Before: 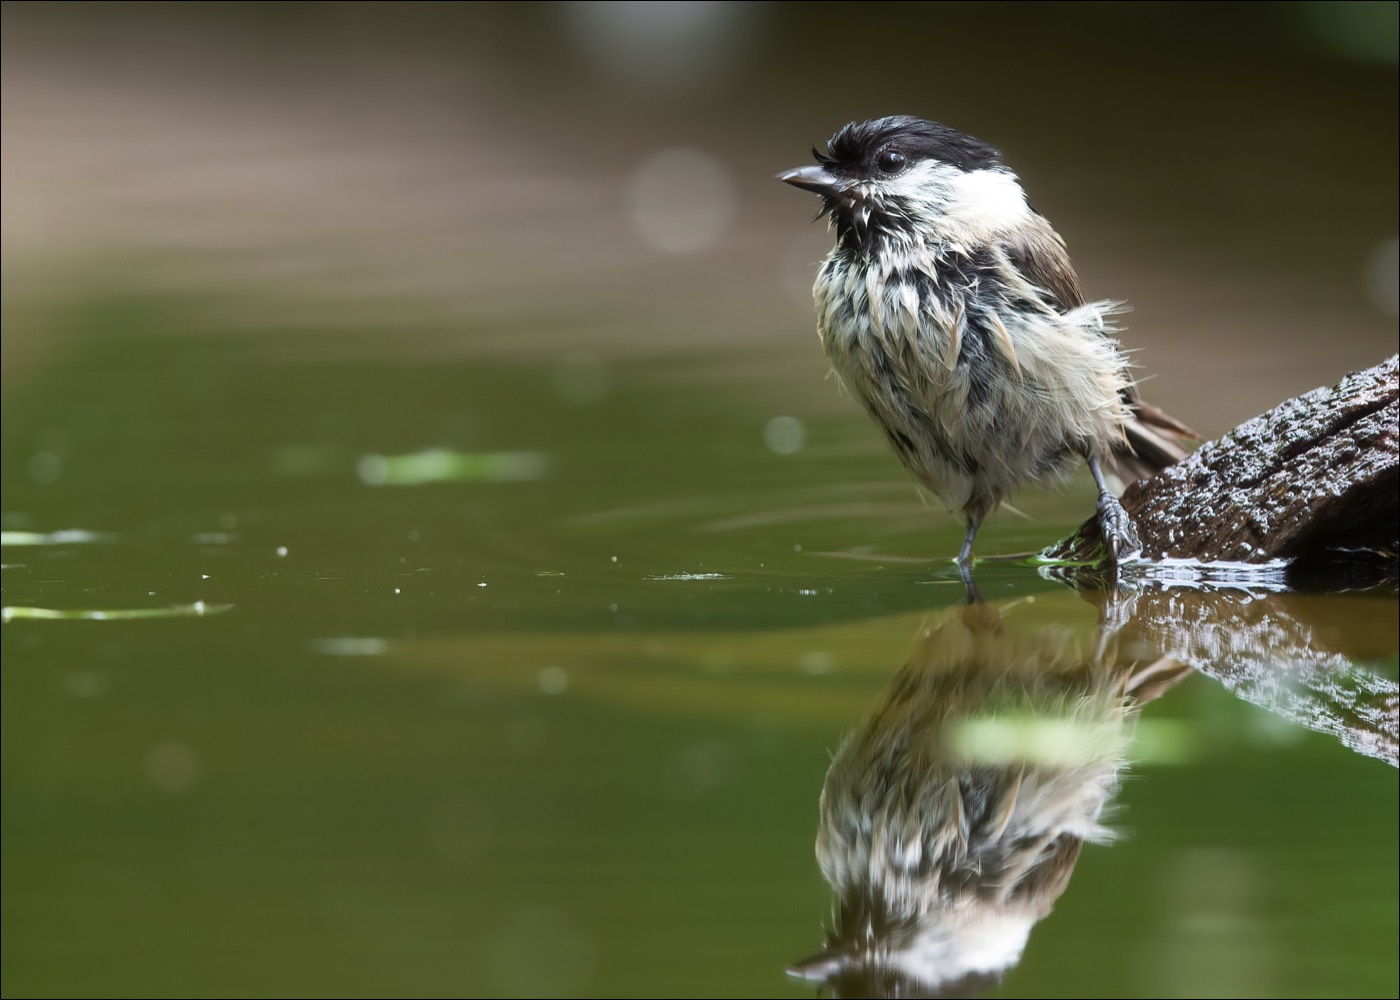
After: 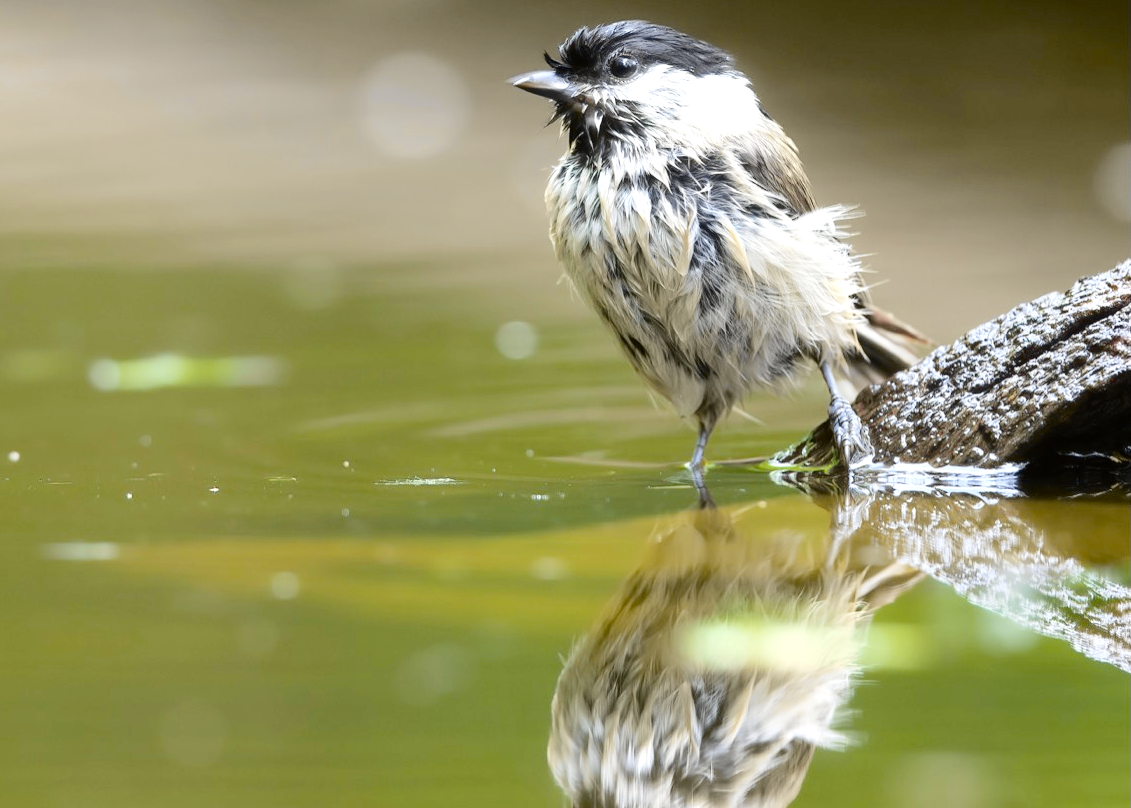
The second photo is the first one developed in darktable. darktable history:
crop: left 19.159%, top 9.58%, bottom 9.58%
tone curve: curves: ch0 [(0, 0.01) (0.097, 0.07) (0.204, 0.173) (0.447, 0.517) (0.539, 0.624) (0.733, 0.791) (0.879, 0.898) (1, 0.98)]; ch1 [(0, 0) (0.393, 0.415) (0.447, 0.448) (0.485, 0.494) (0.523, 0.509) (0.545, 0.544) (0.574, 0.578) (0.648, 0.674) (1, 1)]; ch2 [(0, 0) (0.369, 0.388) (0.449, 0.431) (0.499, 0.5) (0.521, 0.517) (0.53, 0.54) (0.564, 0.569) (0.674, 0.735) (1, 1)], color space Lab, independent channels, preserve colors none
exposure: black level correction 0.001, exposure 0.5 EV, compensate exposure bias true, compensate highlight preservation false
